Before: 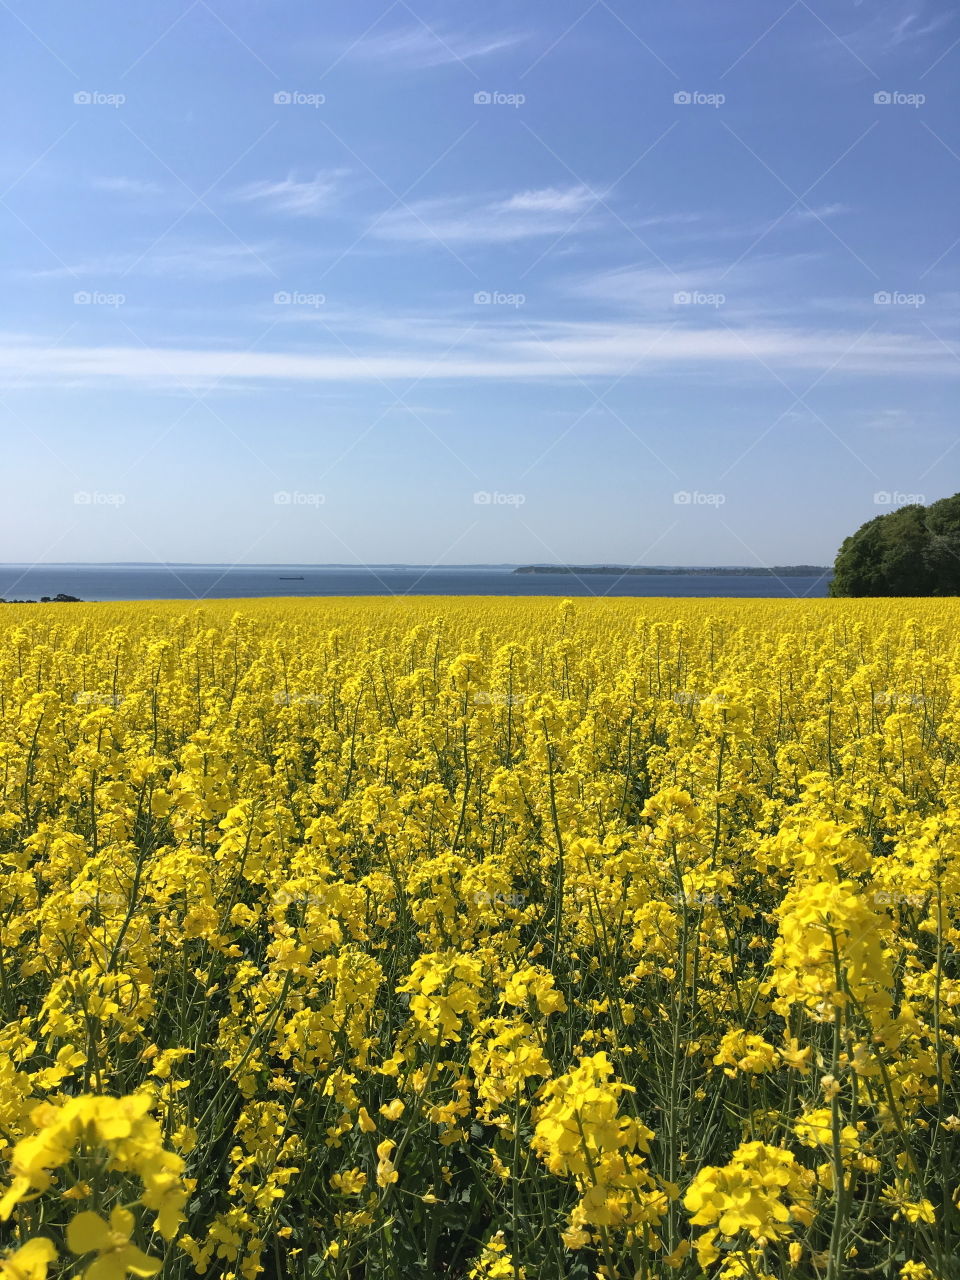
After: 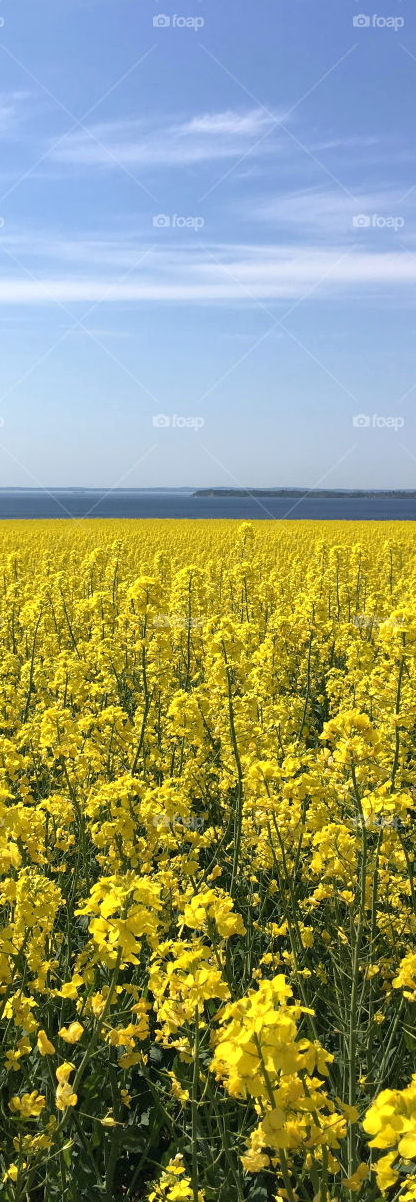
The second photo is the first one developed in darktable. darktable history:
crop: left 33.452%, top 6.025%, right 23.155%
exposure: black level correction 0.002, exposure 0.15 EV, compensate highlight preservation false
